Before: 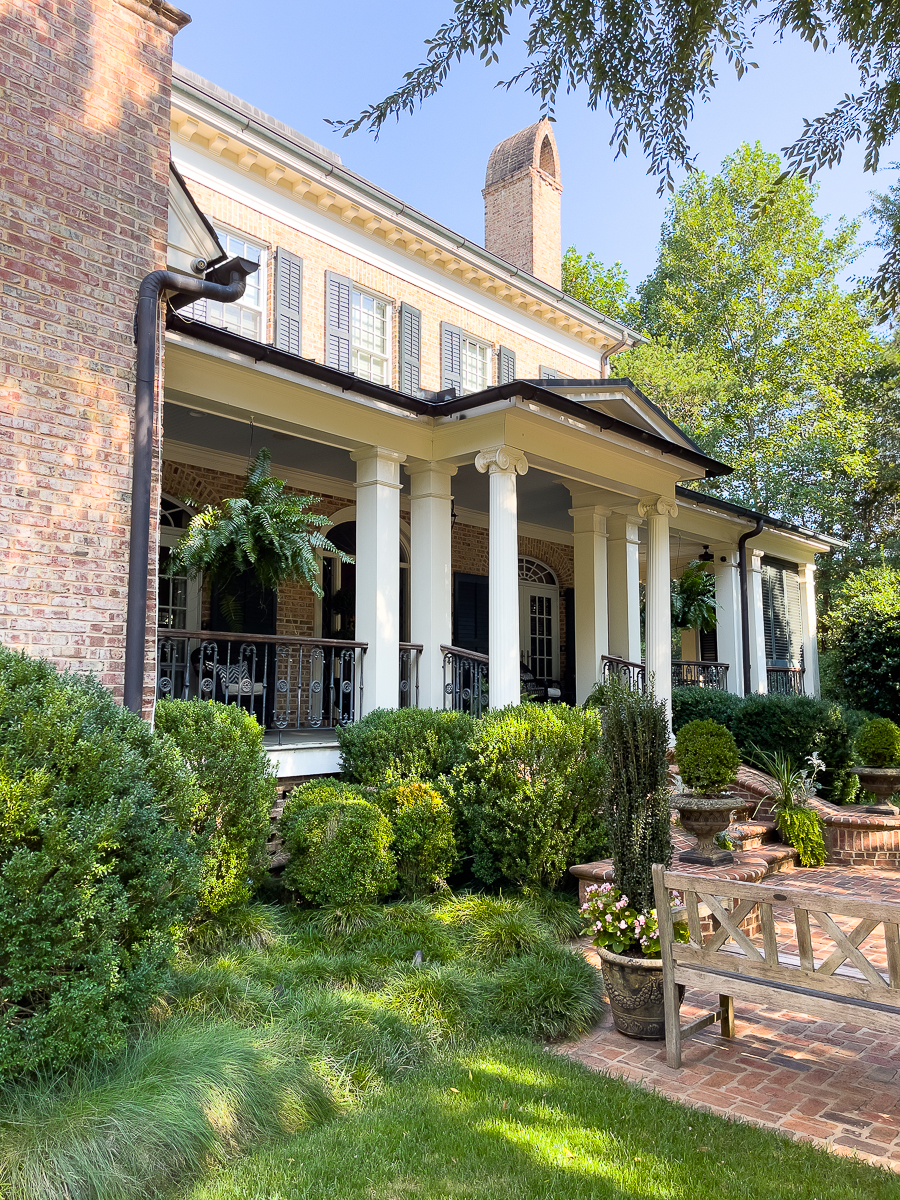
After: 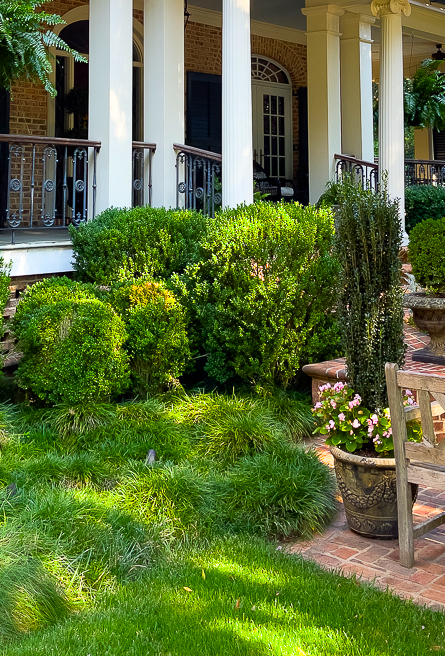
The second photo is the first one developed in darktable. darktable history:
crop: left 29.672%, top 41.786%, right 20.851%, bottom 3.487%
contrast brightness saturation: saturation 0.5
exposure: compensate highlight preservation false
tone equalizer: on, module defaults
